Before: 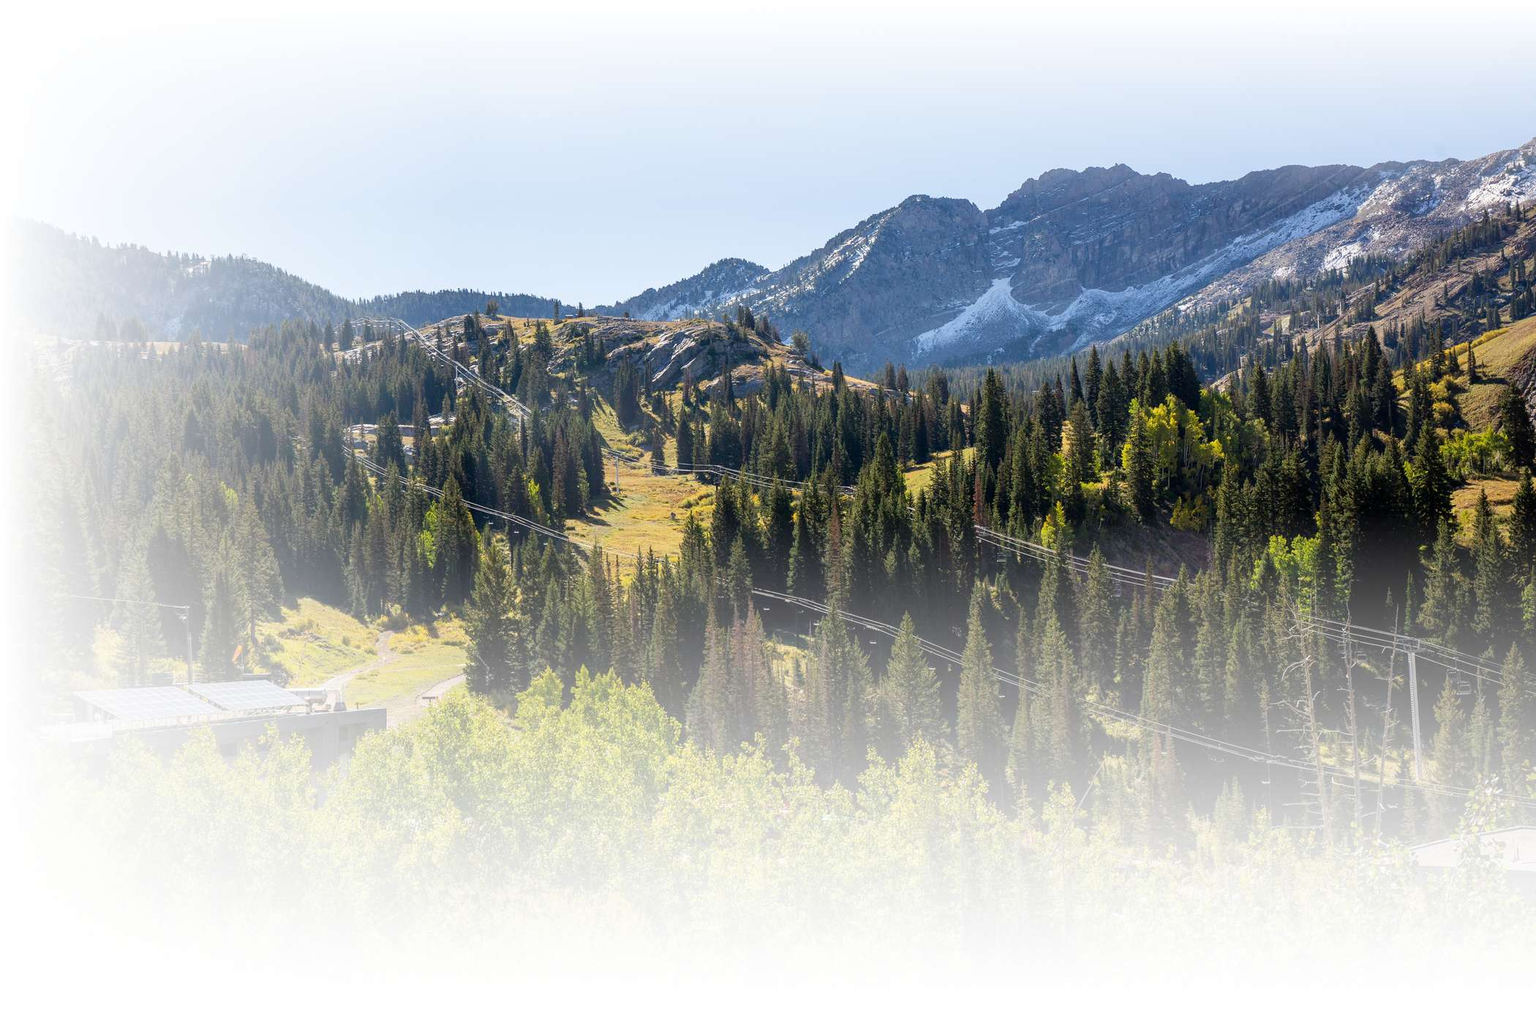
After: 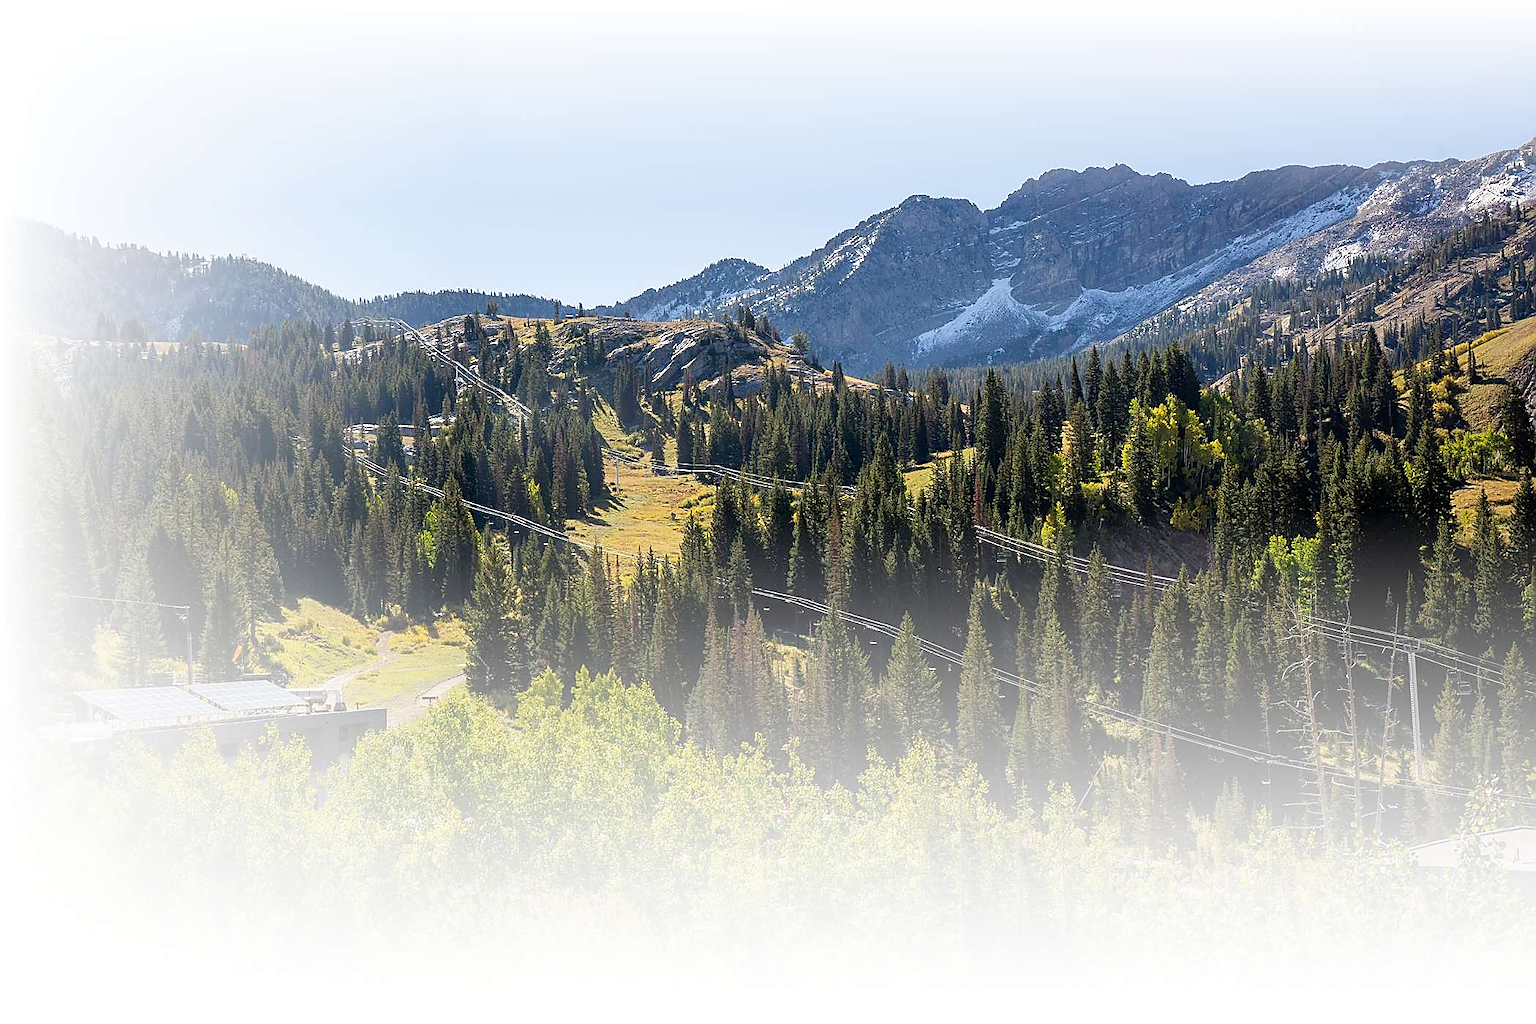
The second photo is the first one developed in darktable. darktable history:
sharpen: radius 1.4, amount 1.25, threshold 0.7
